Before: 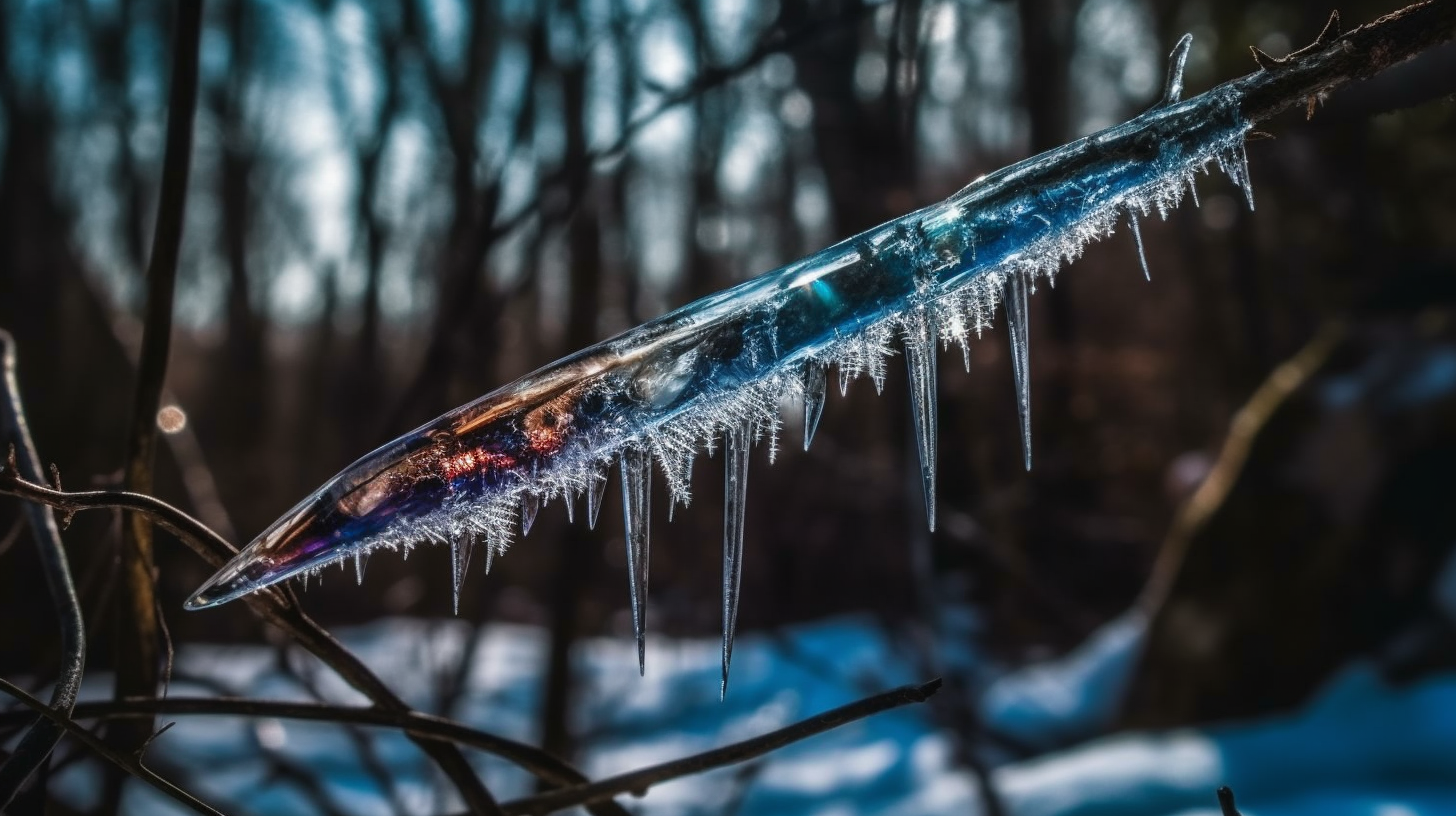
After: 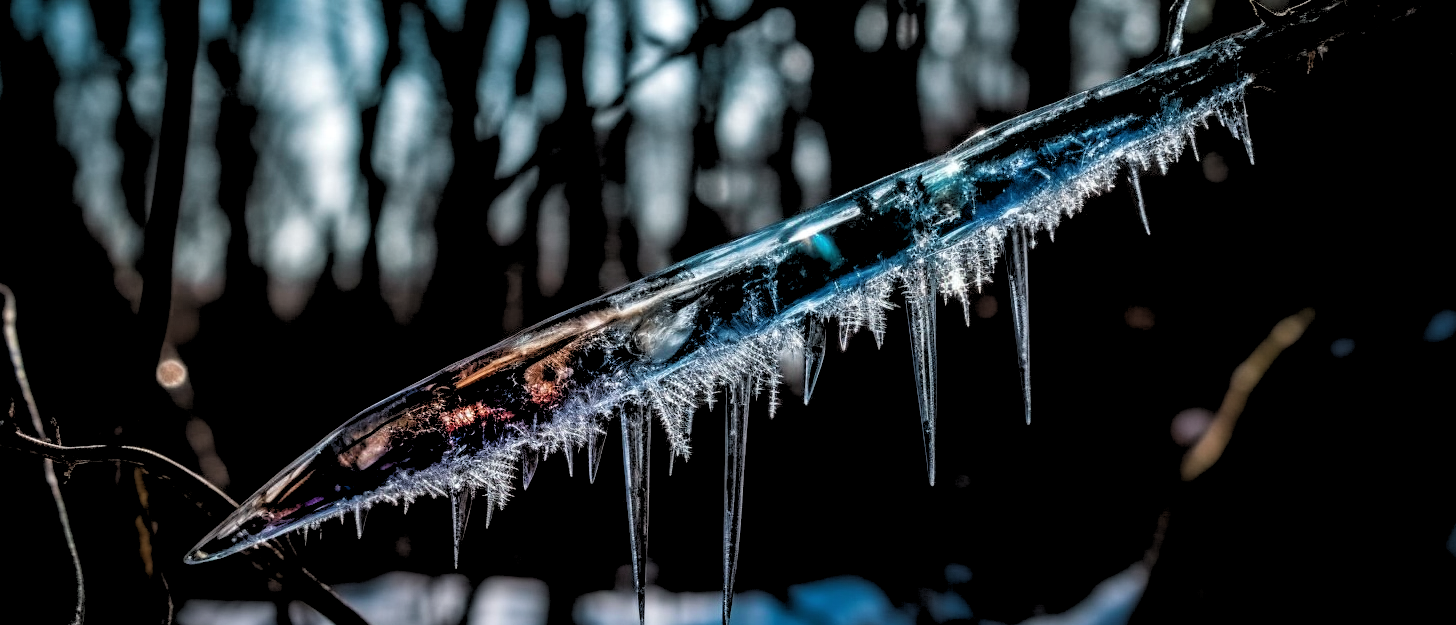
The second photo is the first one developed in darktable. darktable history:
tone equalizer: on, module defaults
crop: top 5.667%, bottom 17.637%
rgb levels: levels [[0.029, 0.461, 0.922], [0, 0.5, 1], [0, 0.5, 1]]
